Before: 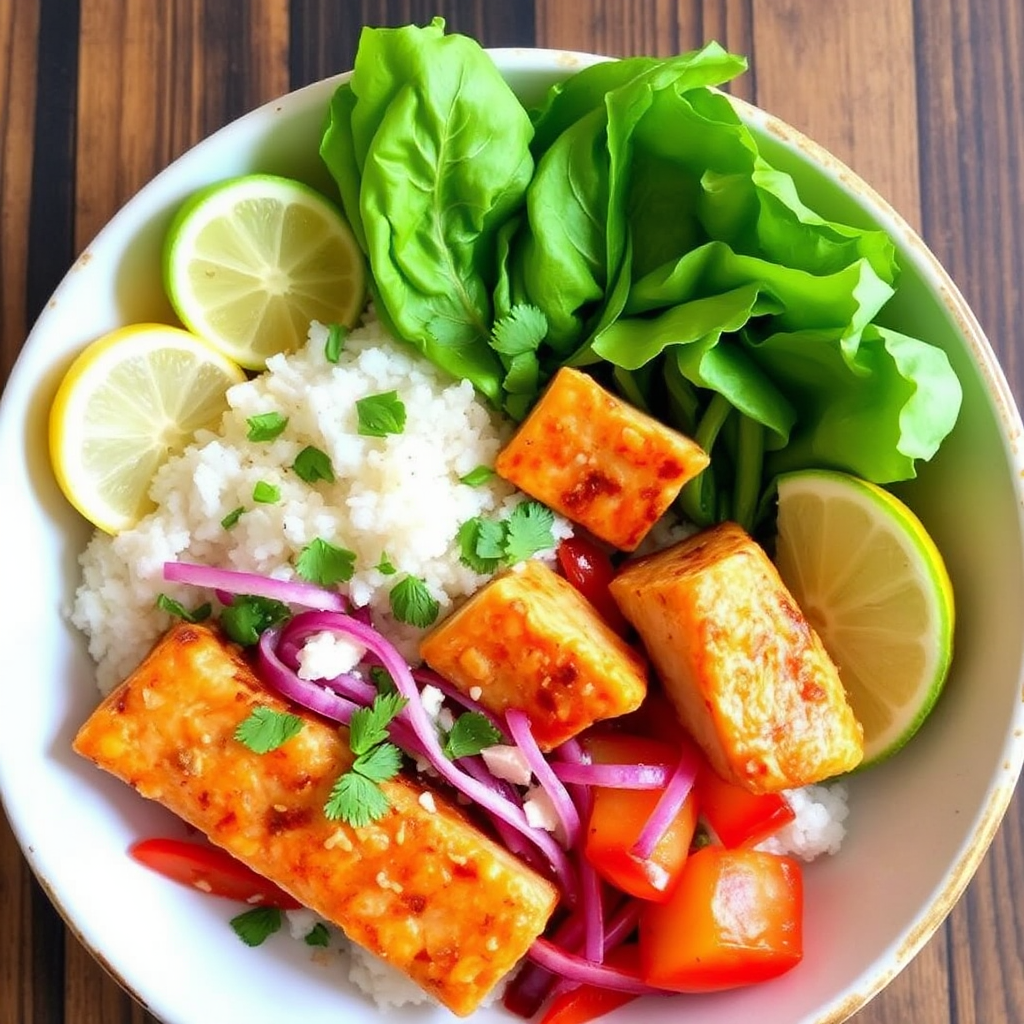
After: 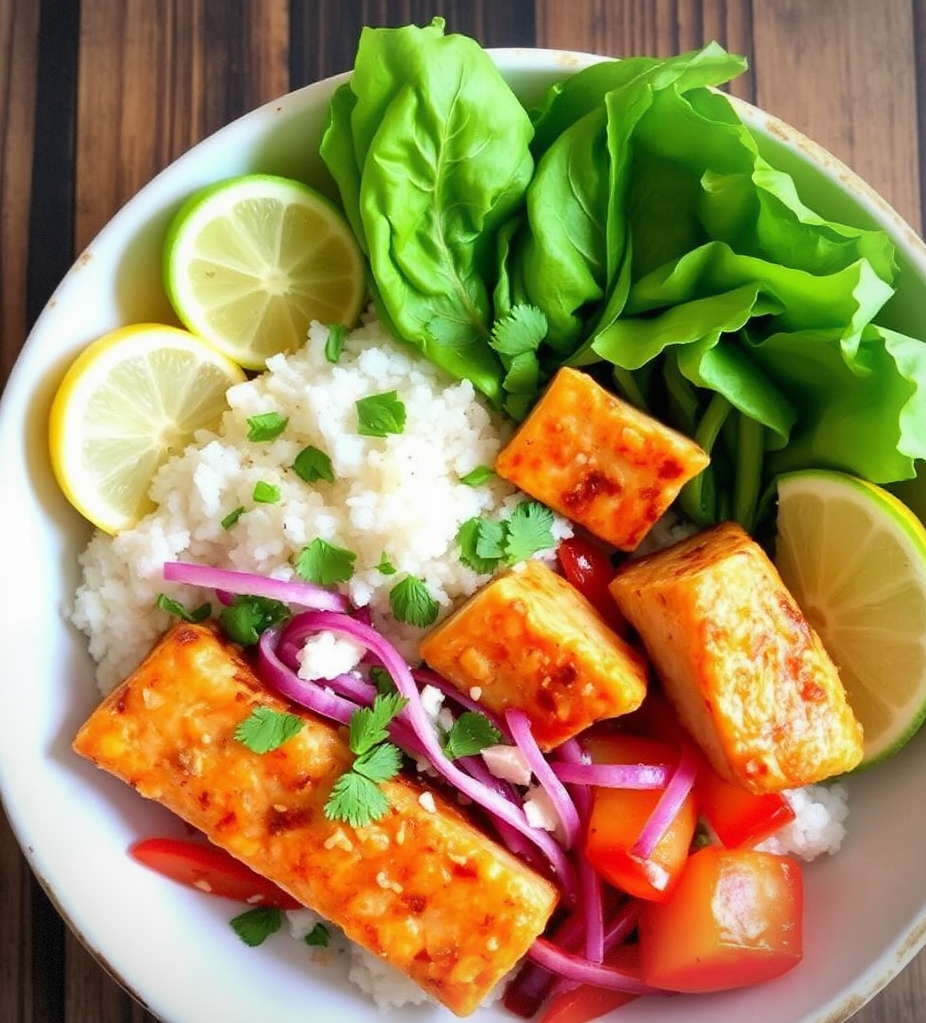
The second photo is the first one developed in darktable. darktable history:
crop: right 9.517%, bottom 0.036%
vignetting: fall-off radius 61.02%, dithering 8-bit output, unbound false
